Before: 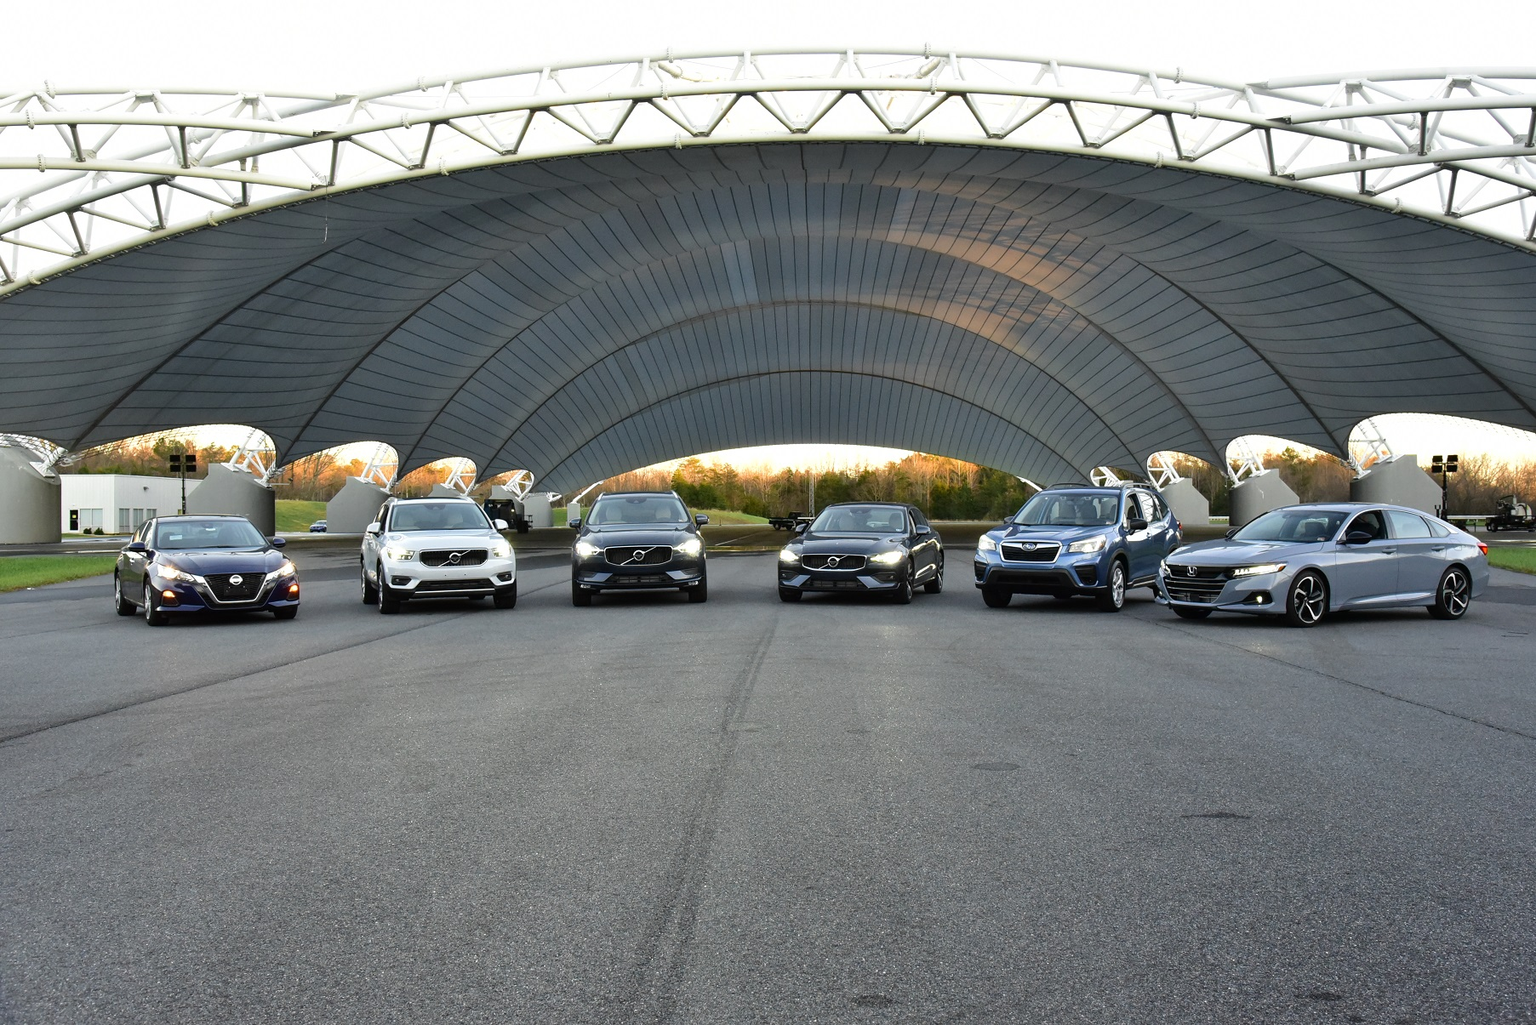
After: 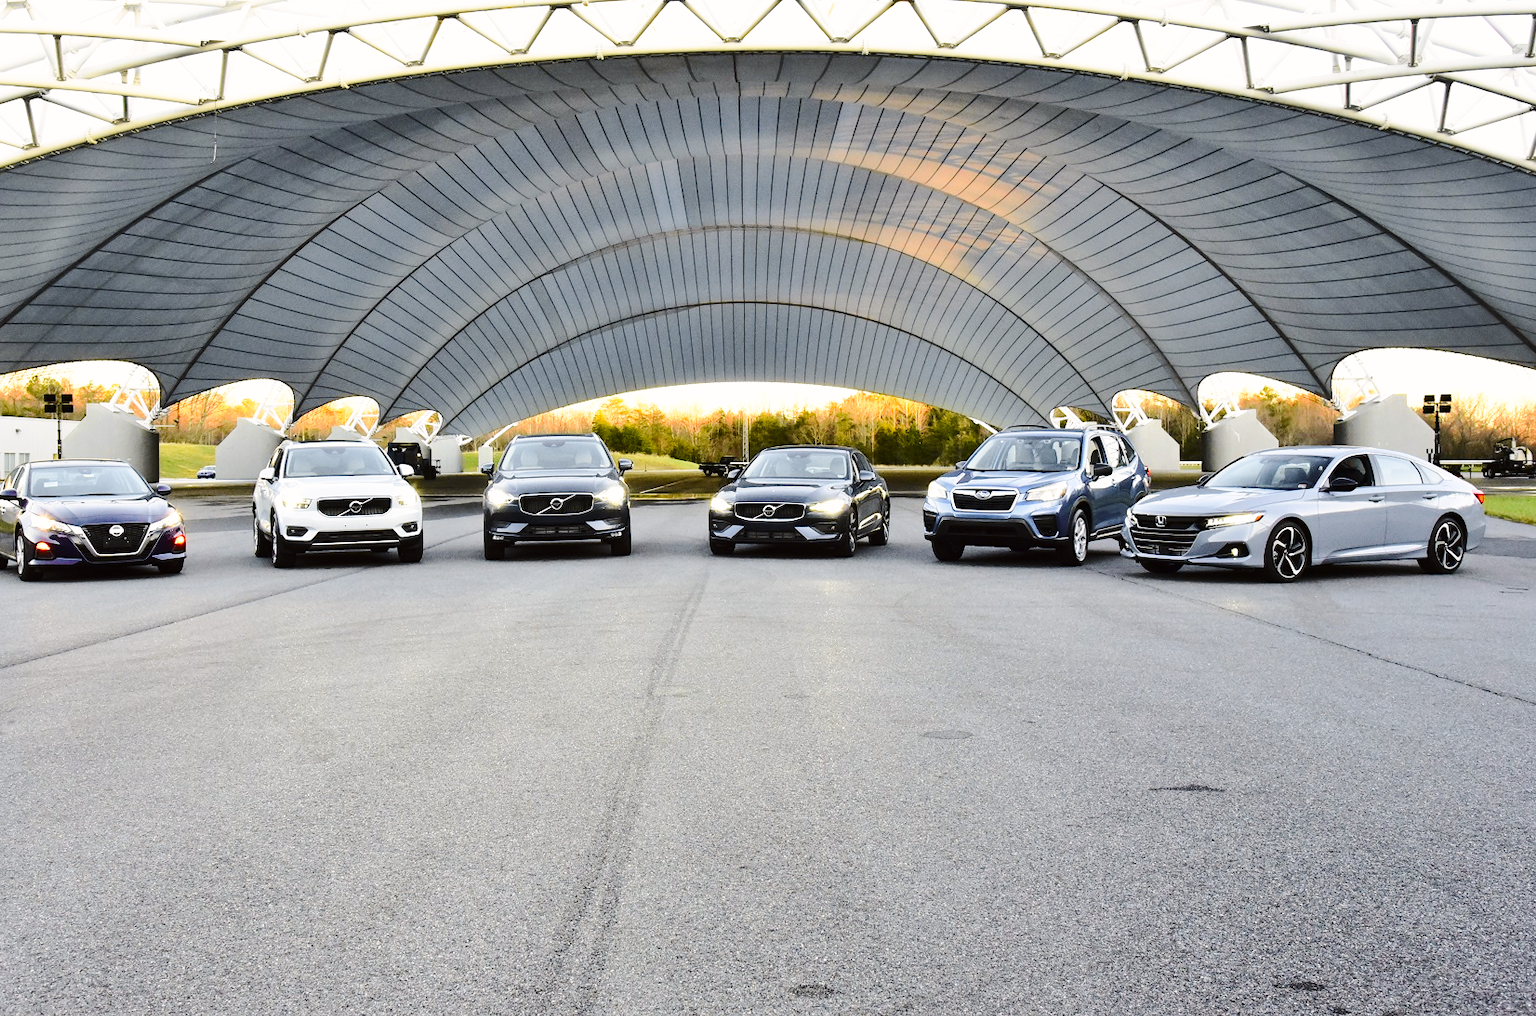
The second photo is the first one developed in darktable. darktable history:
tone curve: curves: ch0 [(0, 0) (0.239, 0.248) (0.508, 0.606) (0.828, 0.878) (1, 1)]; ch1 [(0, 0) (0.401, 0.42) (0.442, 0.47) (0.492, 0.498) (0.511, 0.516) (0.555, 0.586) (0.681, 0.739) (1, 1)]; ch2 [(0, 0) (0.411, 0.433) (0.5, 0.504) (0.545, 0.574) (1, 1)], color space Lab, independent channels, preserve colors none
crop and rotate: left 8.475%, top 9.248%
base curve: curves: ch0 [(0, 0) (0.028, 0.03) (0.121, 0.232) (0.46, 0.748) (0.859, 0.968) (1, 1)], preserve colors none
